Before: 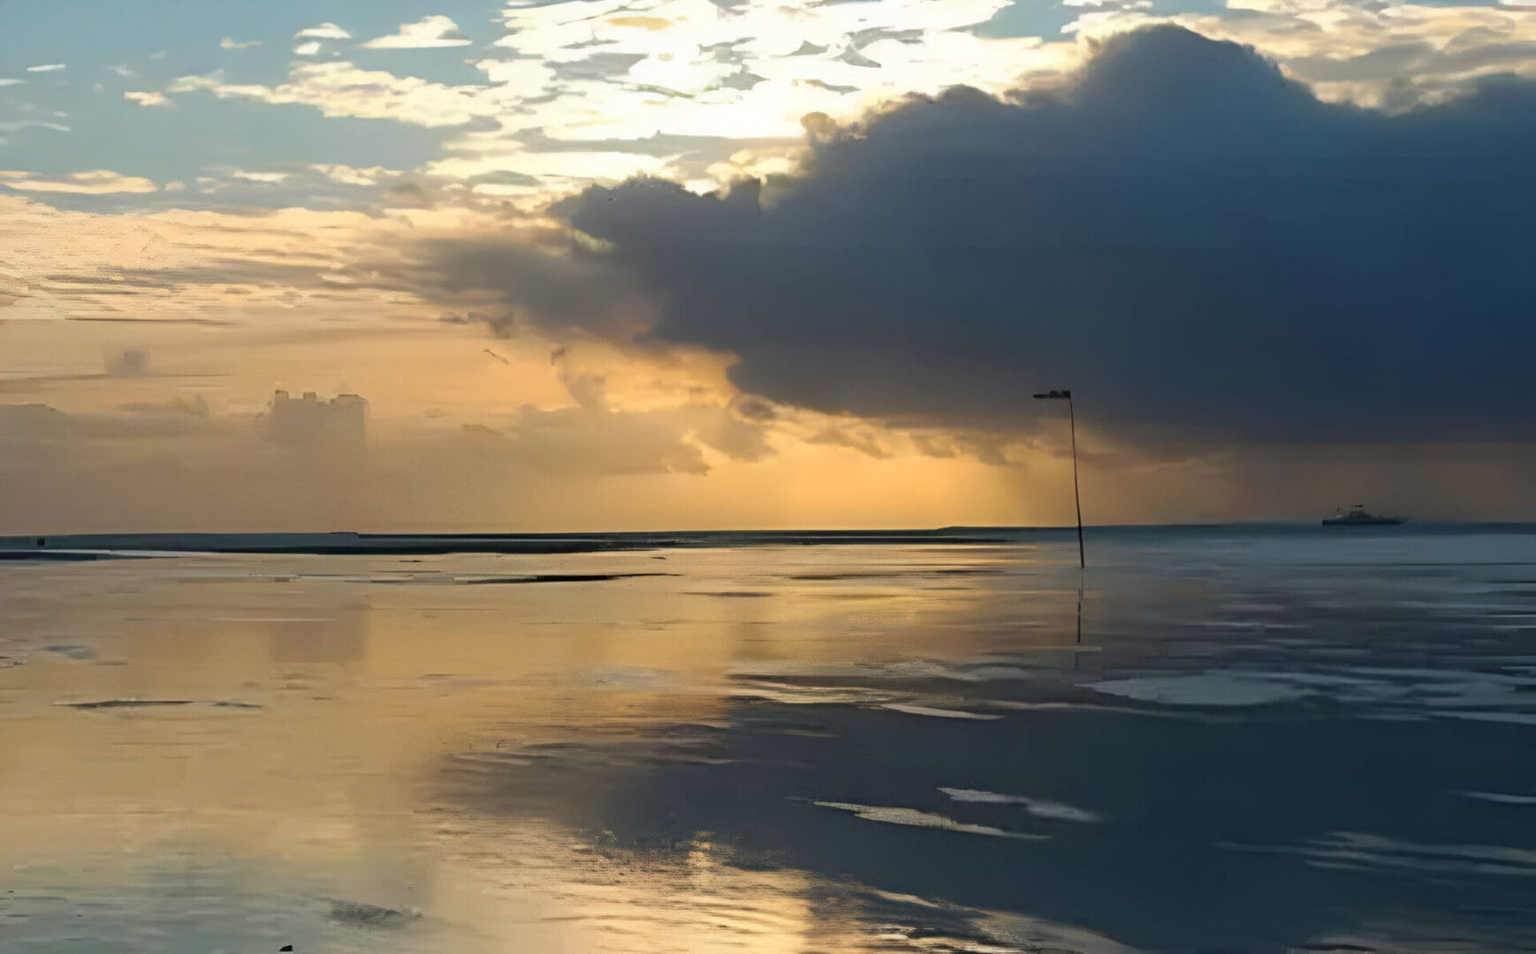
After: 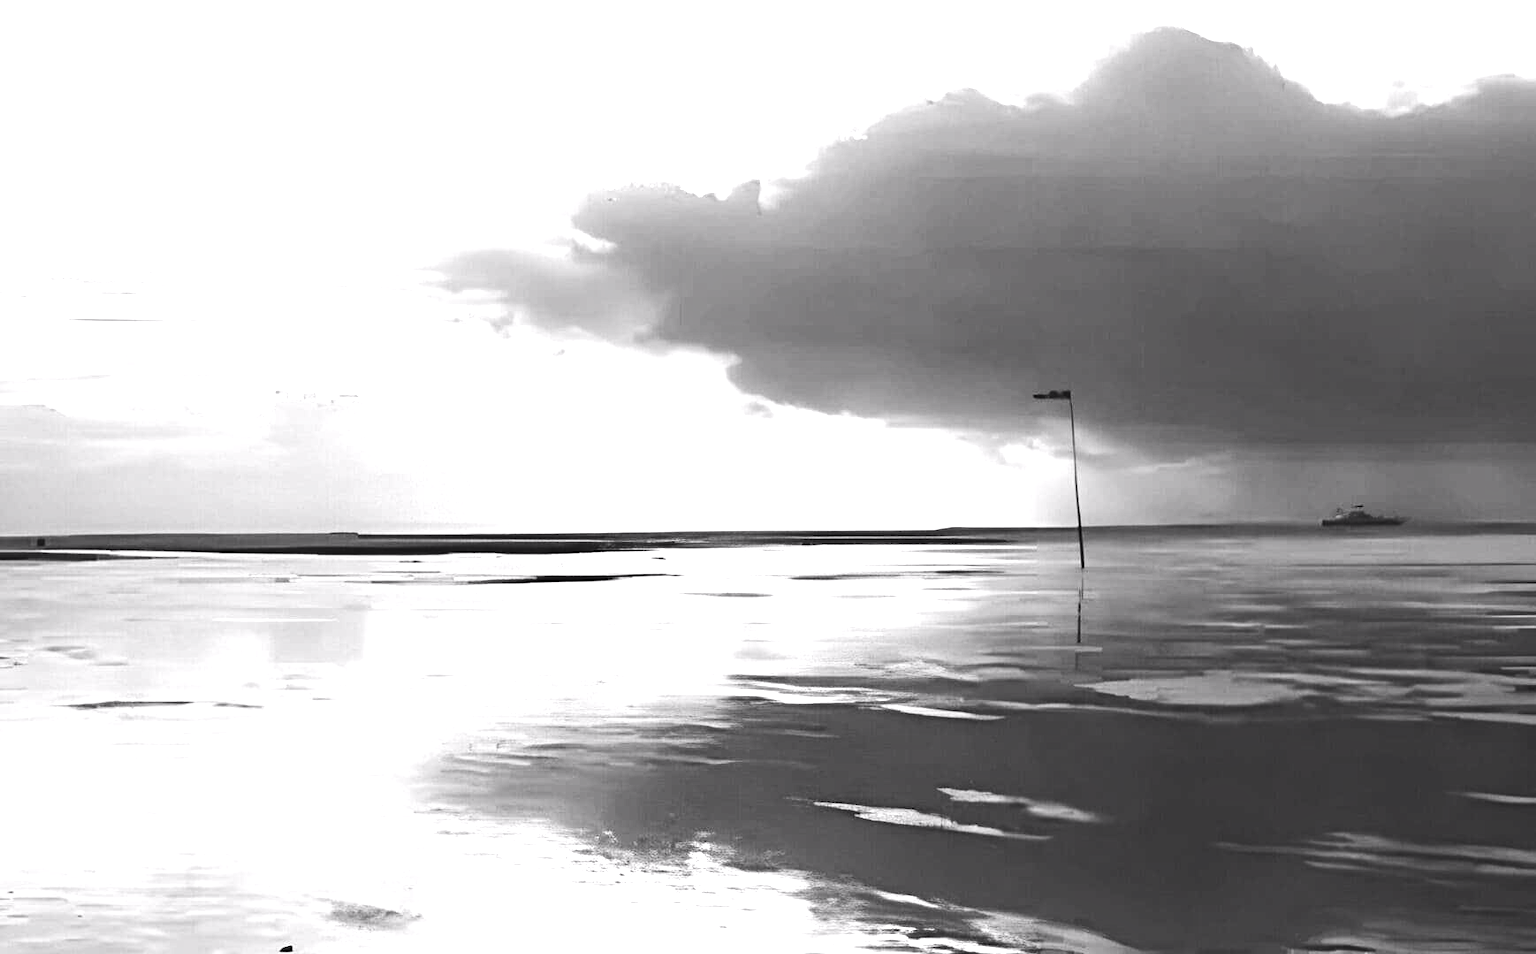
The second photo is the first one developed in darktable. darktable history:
tone curve: curves: ch0 [(0, 0.021) (0.104, 0.093) (0.236, 0.234) (0.456, 0.566) (0.647, 0.78) (0.864, 0.9) (1, 0.932)]; ch1 [(0, 0) (0.353, 0.344) (0.43, 0.401) (0.479, 0.476) (0.502, 0.504) (0.544, 0.534) (0.566, 0.566) (0.612, 0.621) (0.657, 0.679) (1, 1)]; ch2 [(0, 0) (0.34, 0.314) (0.434, 0.43) (0.5, 0.498) (0.528, 0.536) (0.56, 0.576) (0.595, 0.638) (0.644, 0.729) (1, 1)], color space Lab, independent channels, preserve colors none
contrast equalizer: y [[0.5, 0.5, 0.472, 0.5, 0.5, 0.5], [0.5 ×6], [0.5 ×6], [0 ×6], [0 ×6]]
white balance: red 1.188, blue 1.11
color calibration: output gray [0.28, 0.41, 0.31, 0], gray › normalize channels true, illuminant same as pipeline (D50), adaptation XYZ, x 0.346, y 0.359, gamut compression 0
levels: levels [0, 0.352, 0.703]
